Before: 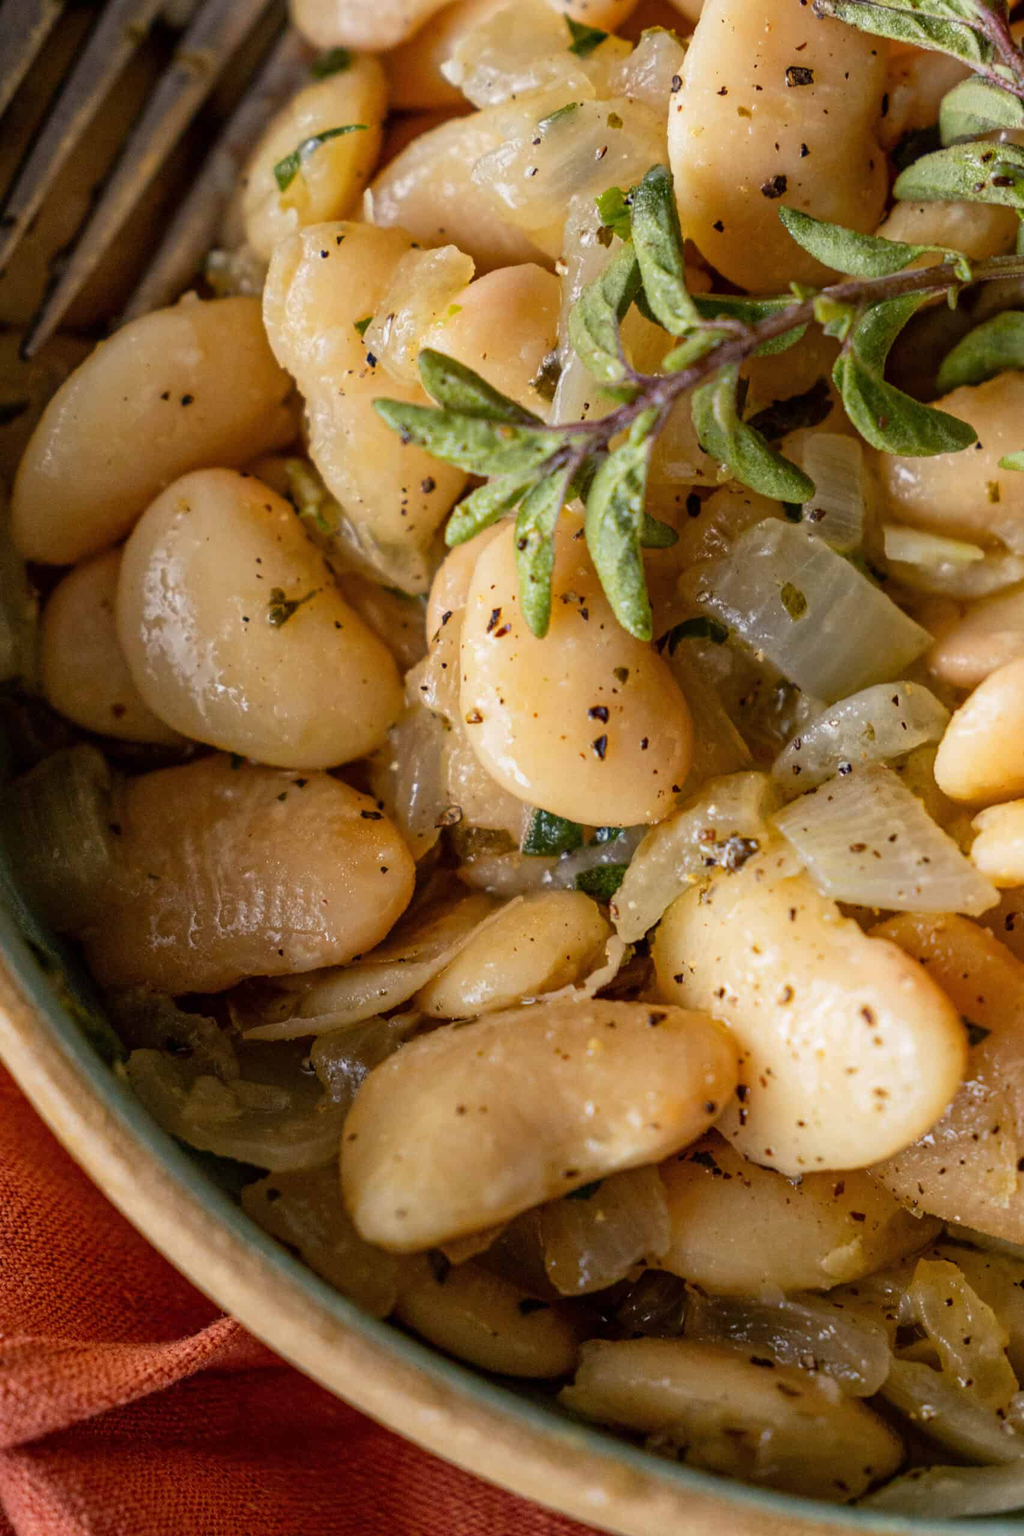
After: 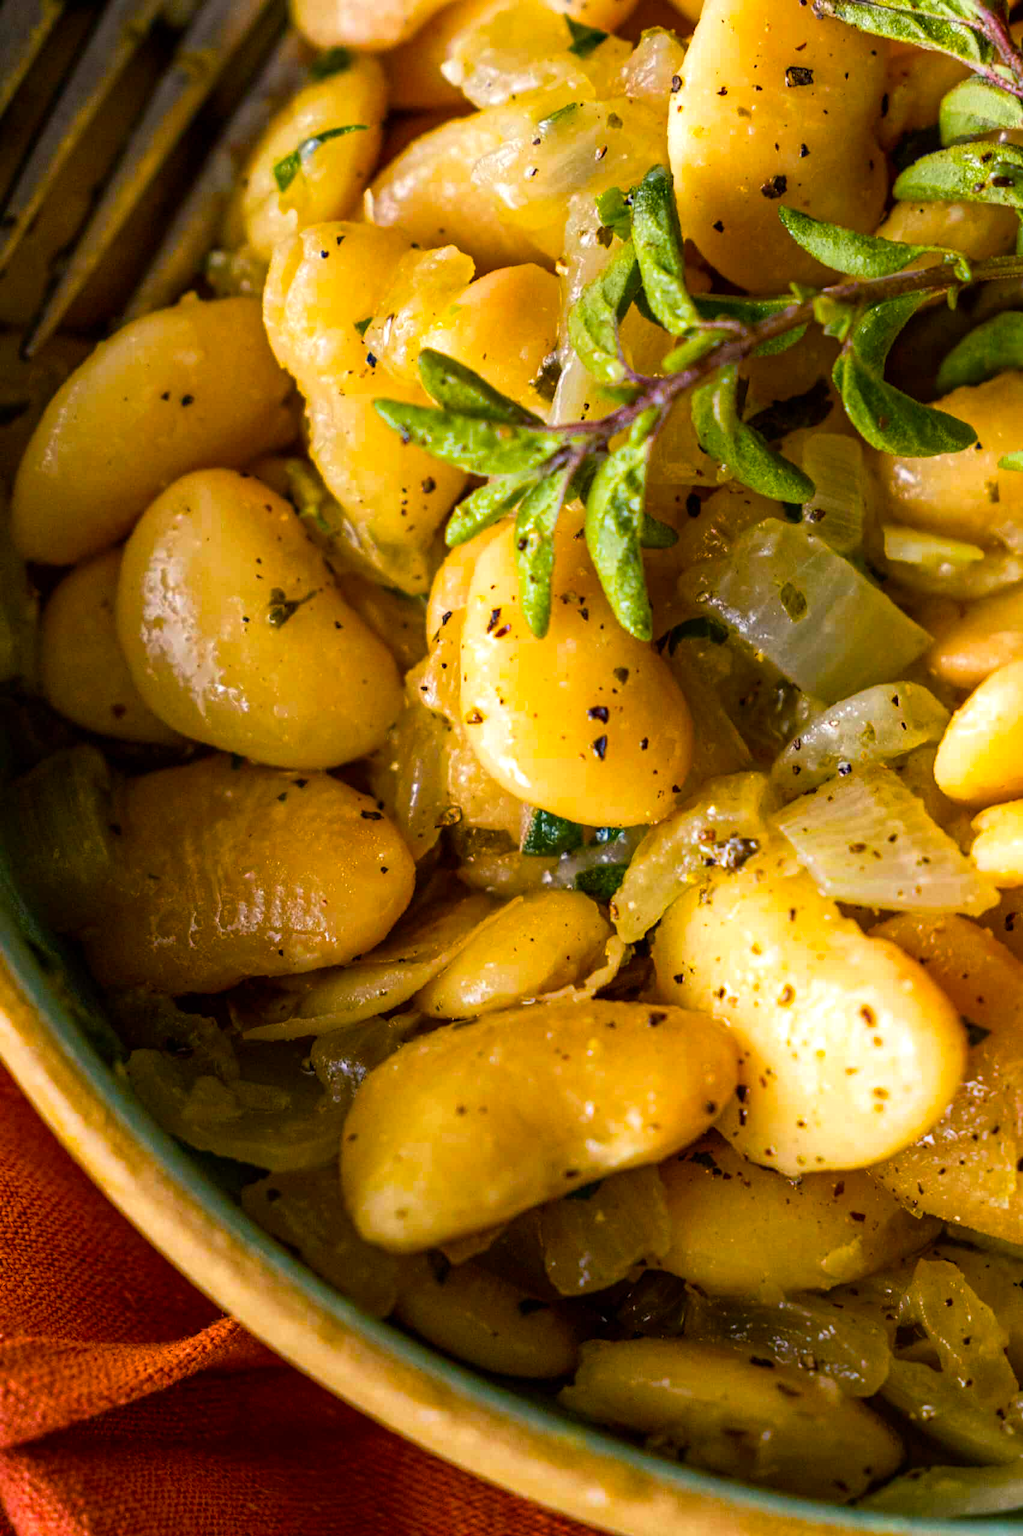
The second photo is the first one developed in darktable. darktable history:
tone equalizer: -8 EV -0.42 EV, -7 EV -0.37 EV, -6 EV -0.349 EV, -5 EV -0.26 EV, -3 EV 0.202 EV, -2 EV 0.362 EV, -1 EV 0.374 EV, +0 EV 0.398 EV, edges refinement/feathering 500, mask exposure compensation -1.57 EV, preserve details guided filter
color balance rgb: shadows lift › luminance -7.917%, shadows lift › chroma 2.343%, shadows lift › hue 164.46°, linear chroma grading › shadows 10.147%, linear chroma grading › highlights 11.026%, linear chroma grading › global chroma 14.561%, linear chroma grading › mid-tones 14.572%, perceptual saturation grading › global saturation 29.768%, global vibrance 20%
